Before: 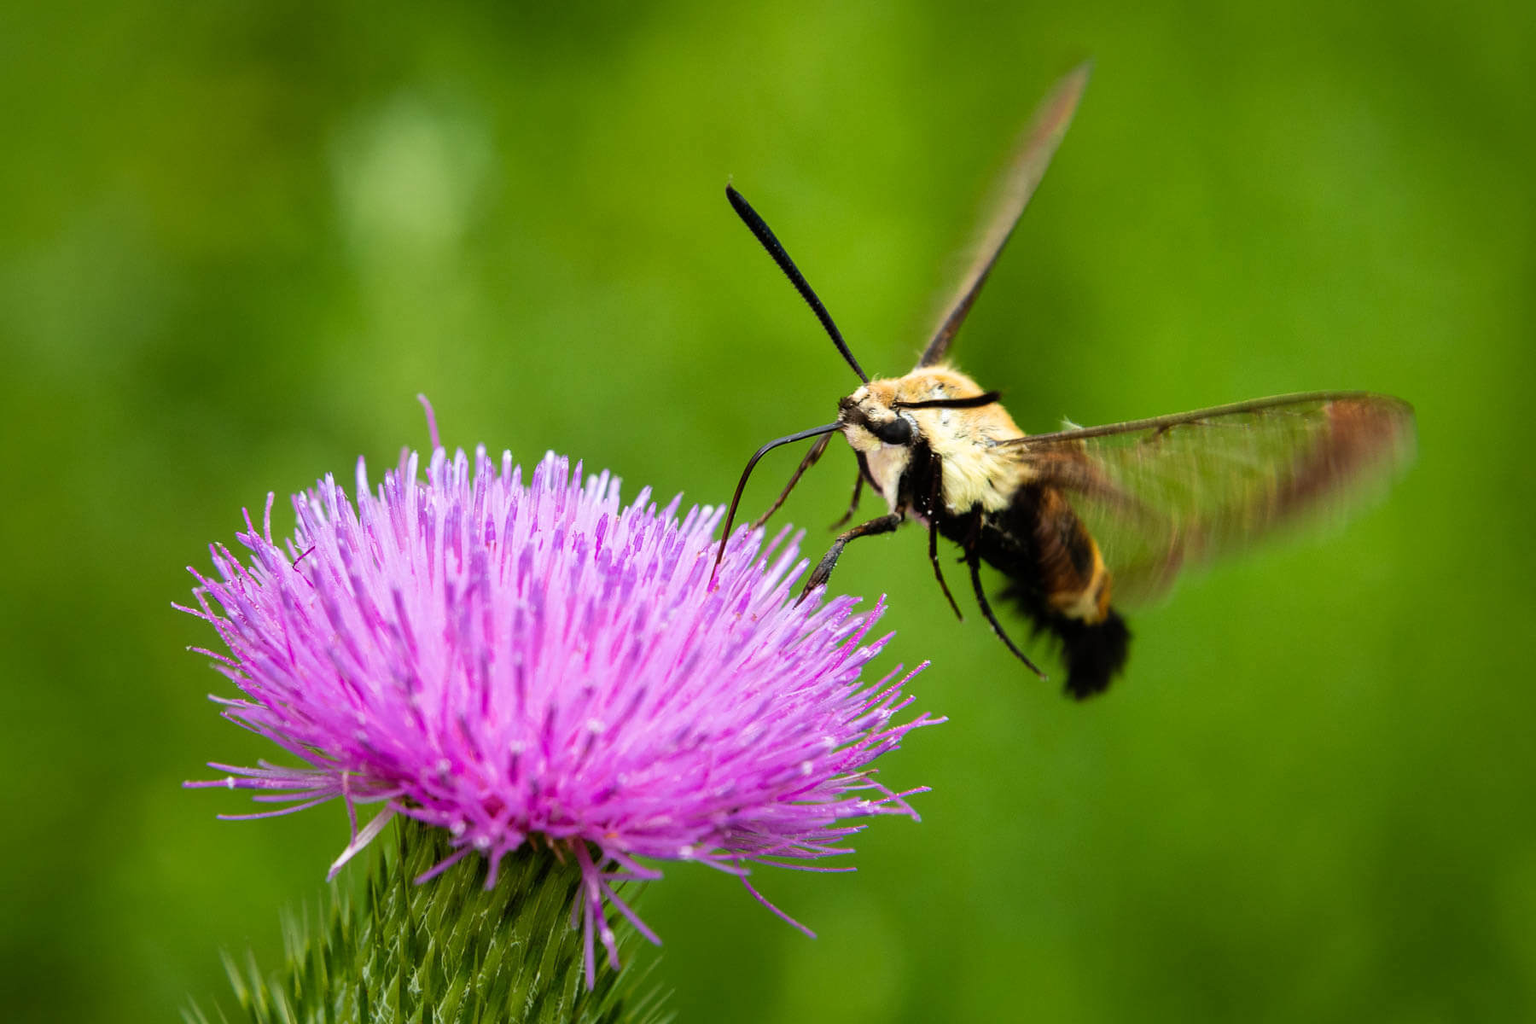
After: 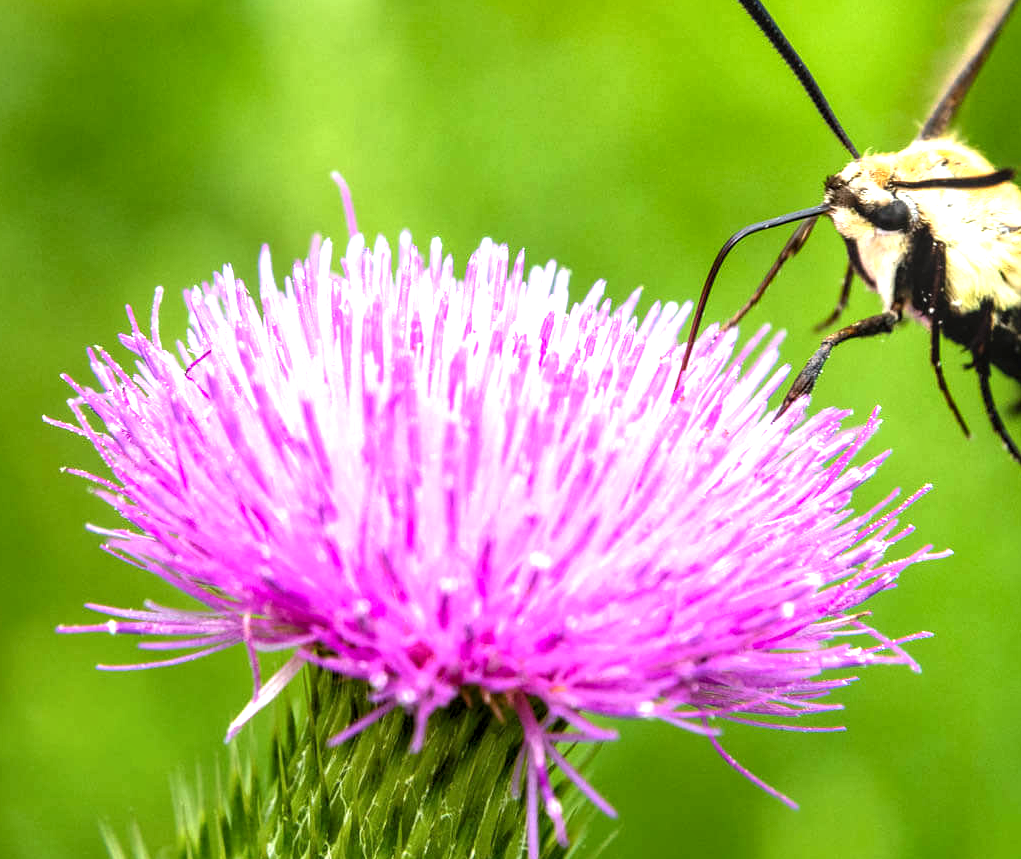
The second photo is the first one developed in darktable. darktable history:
crop: left 8.823%, top 24.21%, right 34.429%, bottom 4.135%
local contrast: detail 130%
exposure: black level correction 0, exposure 1 EV, compensate highlight preservation false
